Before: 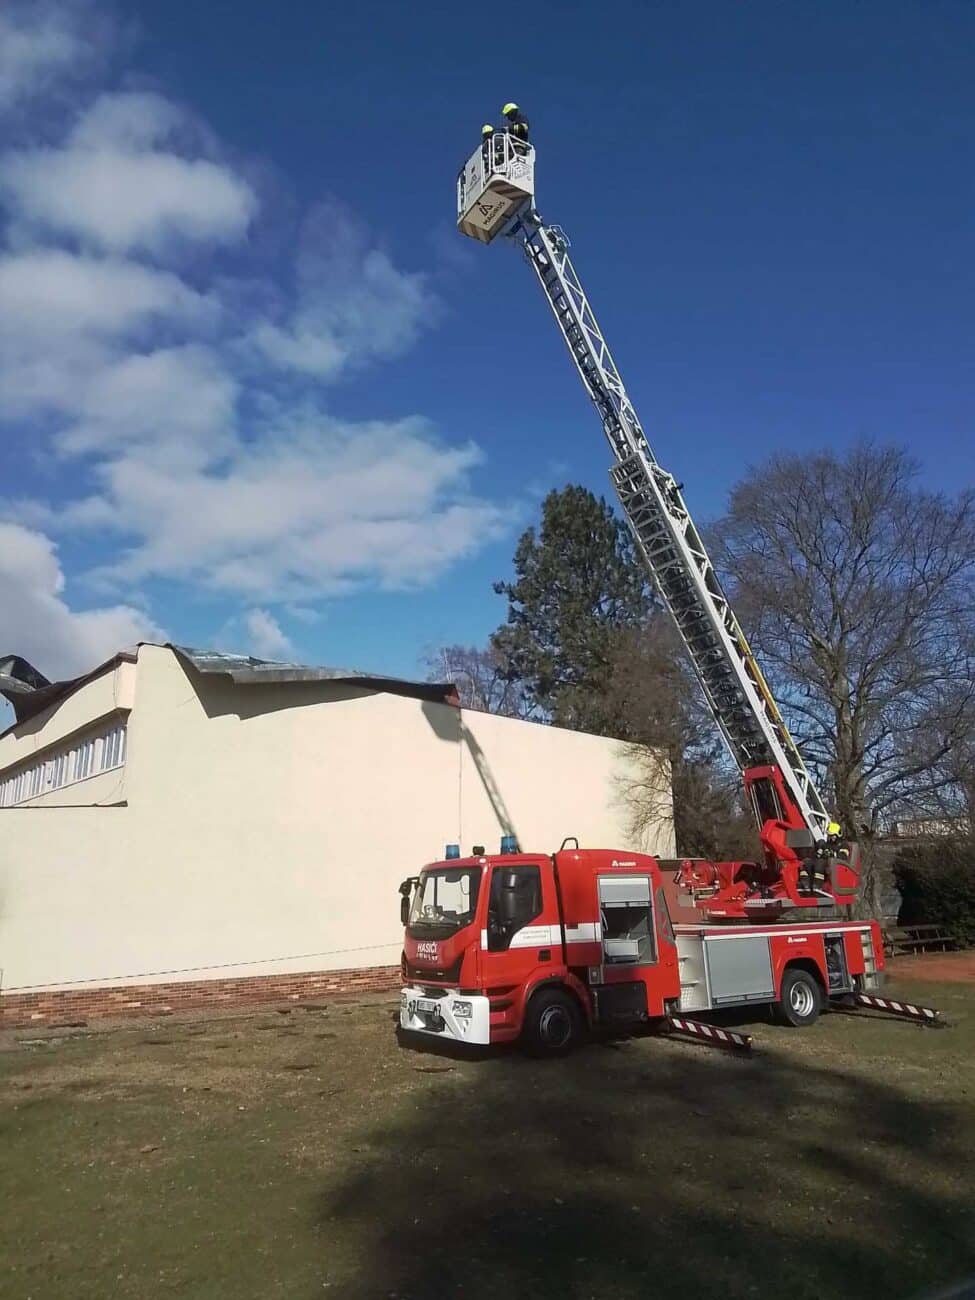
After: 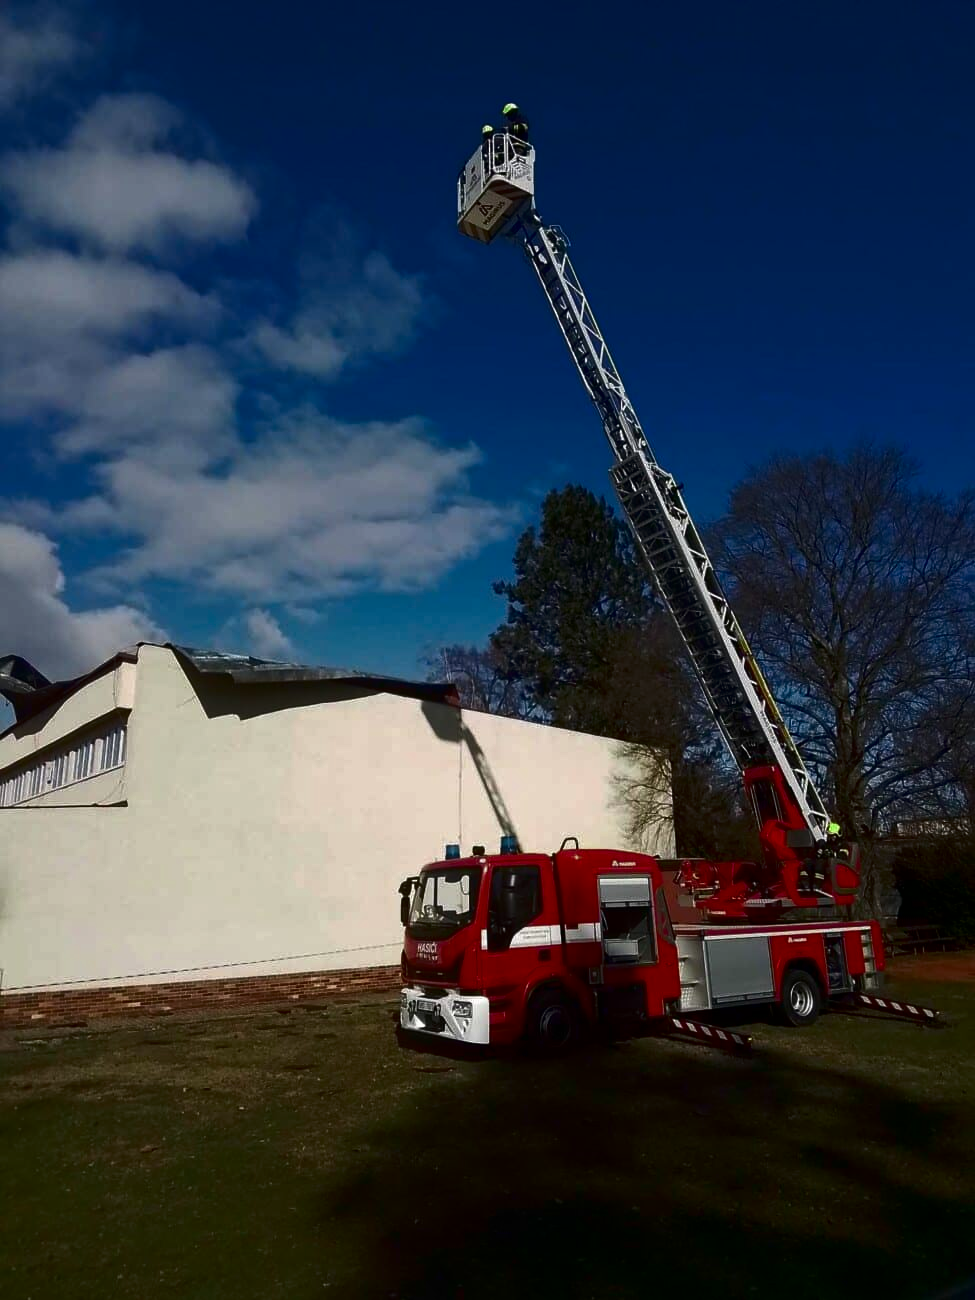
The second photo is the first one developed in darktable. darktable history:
color zones: curves: ch2 [(0, 0.5) (0.143, 0.517) (0.286, 0.571) (0.429, 0.522) (0.571, 0.5) (0.714, 0.5) (0.857, 0.5) (1, 0.5)]
contrast brightness saturation: brightness -0.52
